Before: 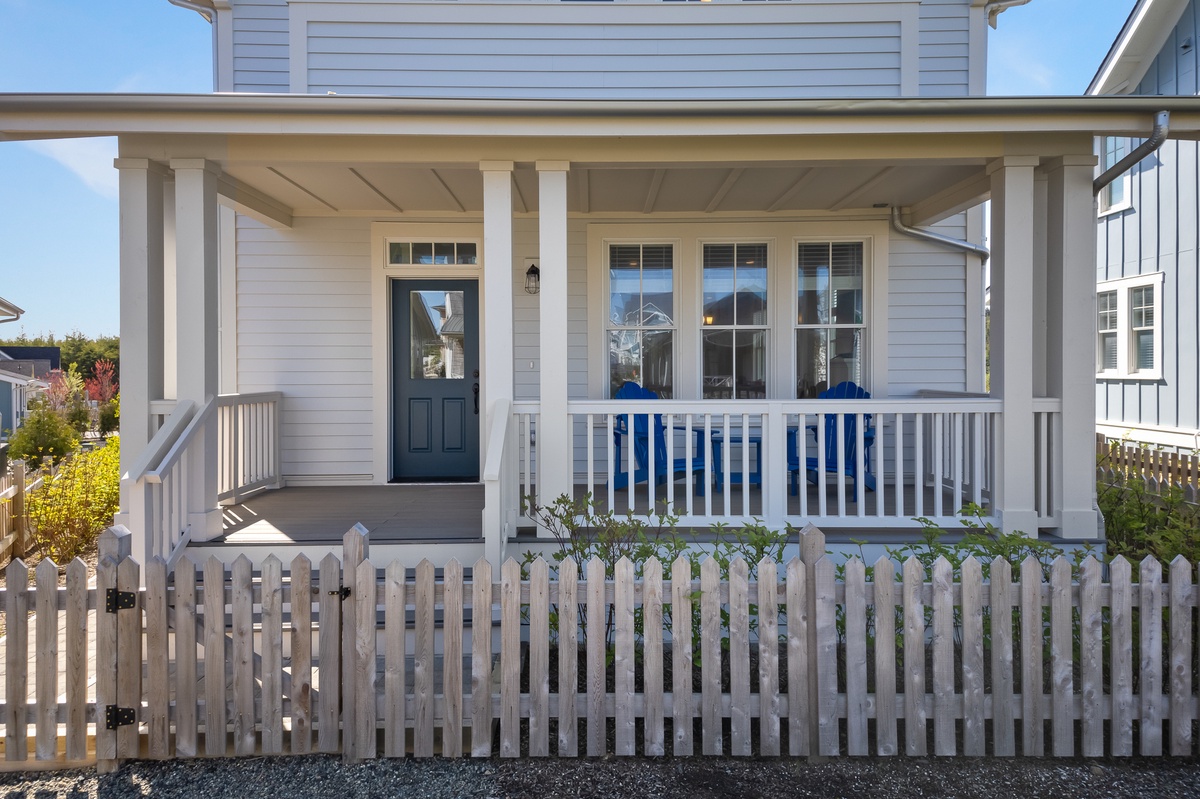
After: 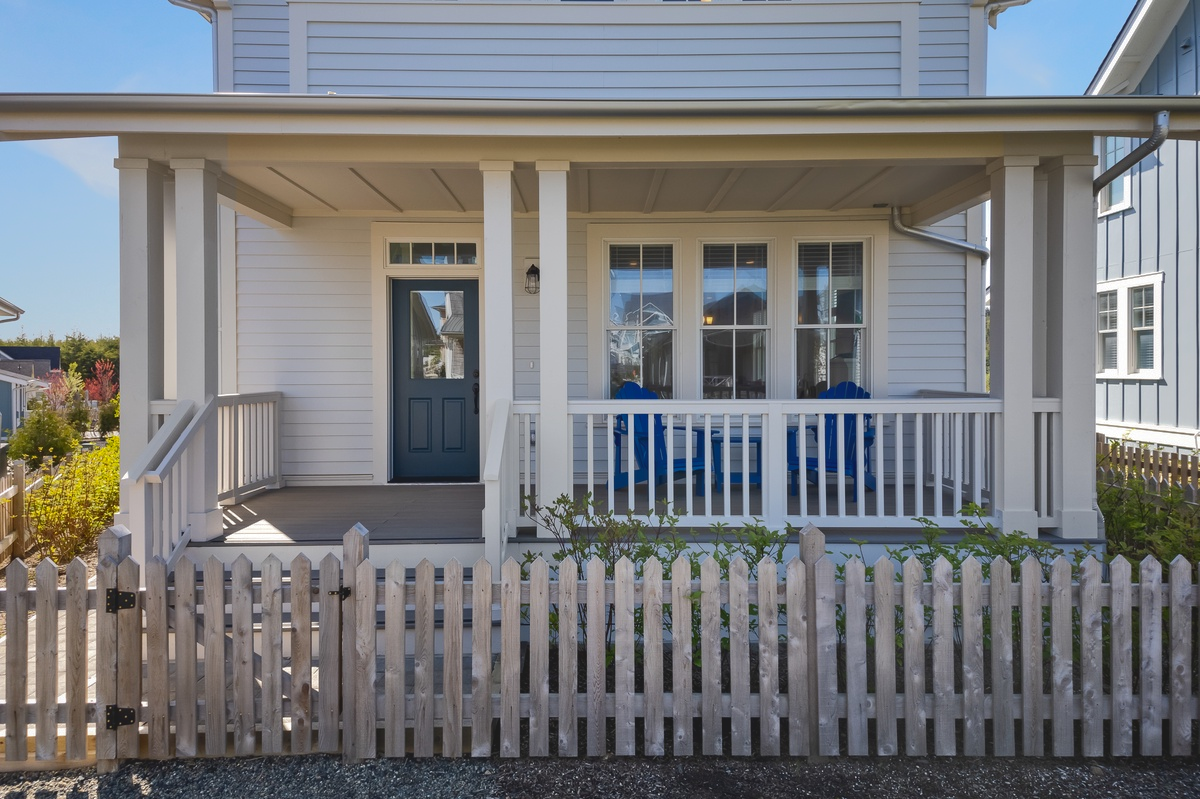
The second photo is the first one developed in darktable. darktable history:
tone curve: curves: ch0 [(0, 0) (0.003, 0.096) (0.011, 0.096) (0.025, 0.098) (0.044, 0.099) (0.069, 0.106) (0.1, 0.128) (0.136, 0.153) (0.177, 0.186) (0.224, 0.218) (0.277, 0.265) (0.335, 0.316) (0.399, 0.374) (0.468, 0.445) (0.543, 0.526) (0.623, 0.605) (0.709, 0.681) (0.801, 0.758) (0.898, 0.819) (1, 1)], color space Lab, independent channels, preserve colors none
